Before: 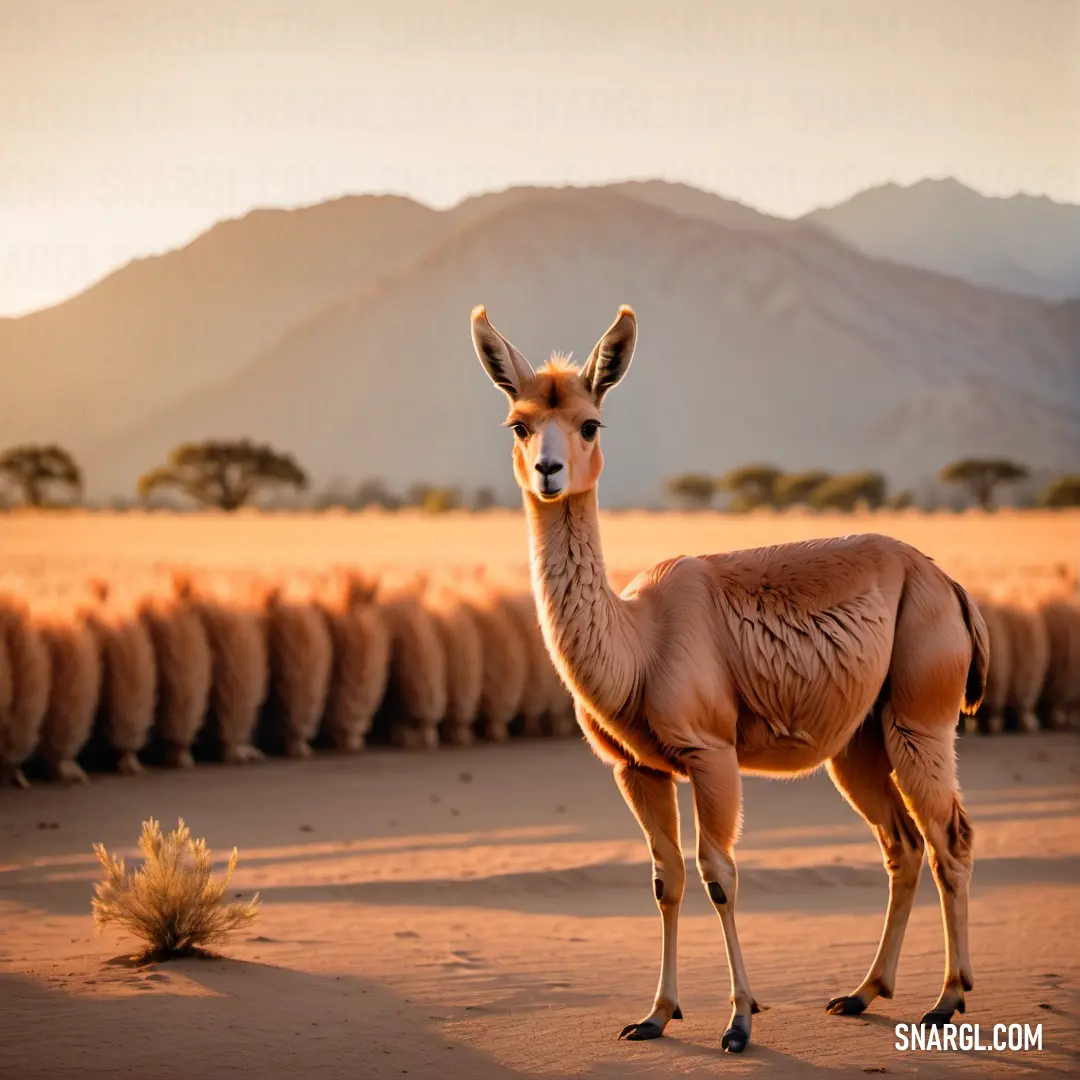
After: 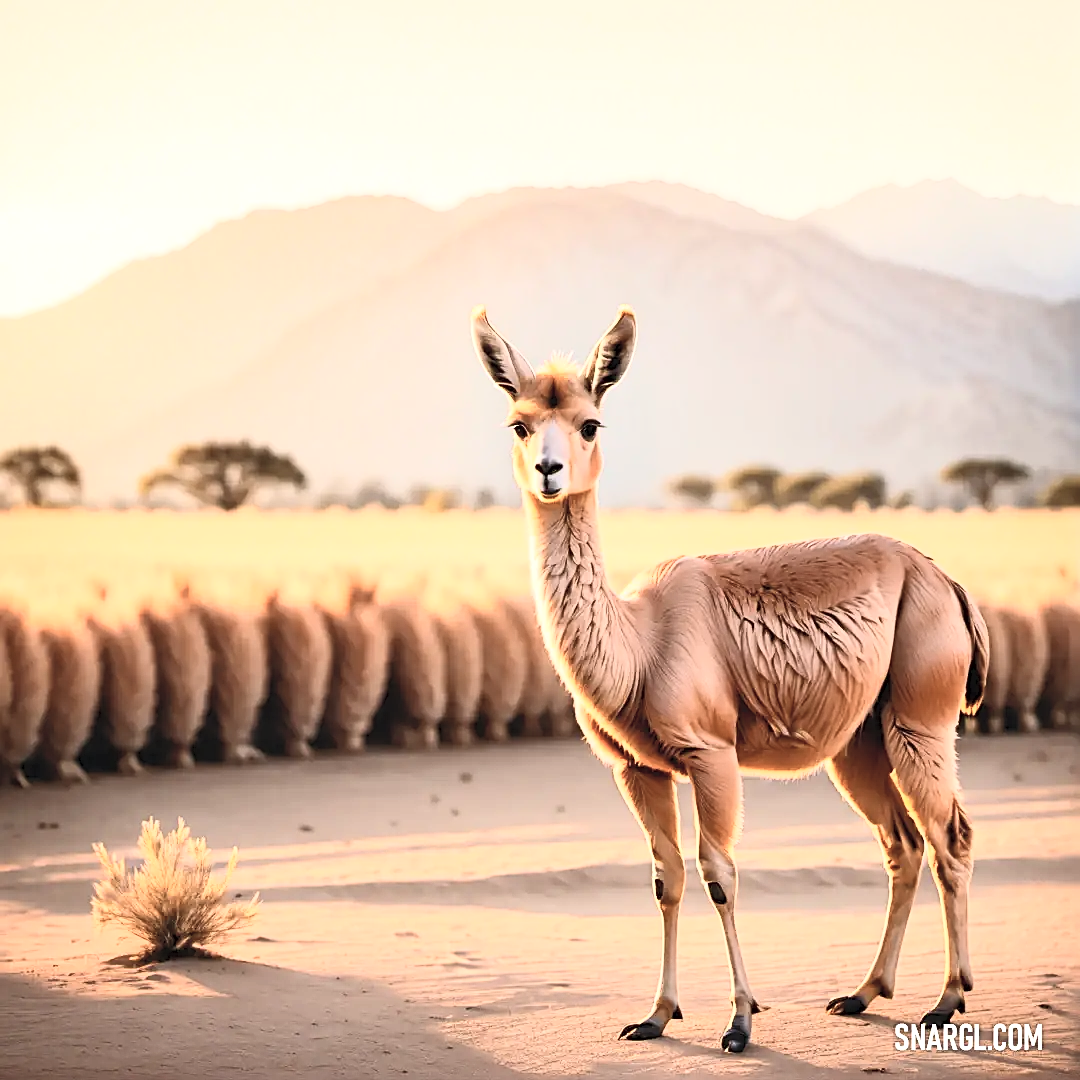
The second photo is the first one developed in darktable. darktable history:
contrast brightness saturation: contrast 0.439, brightness 0.551, saturation -0.194
exposure: exposure 0.405 EV, compensate exposure bias true, compensate highlight preservation false
sharpen: on, module defaults
